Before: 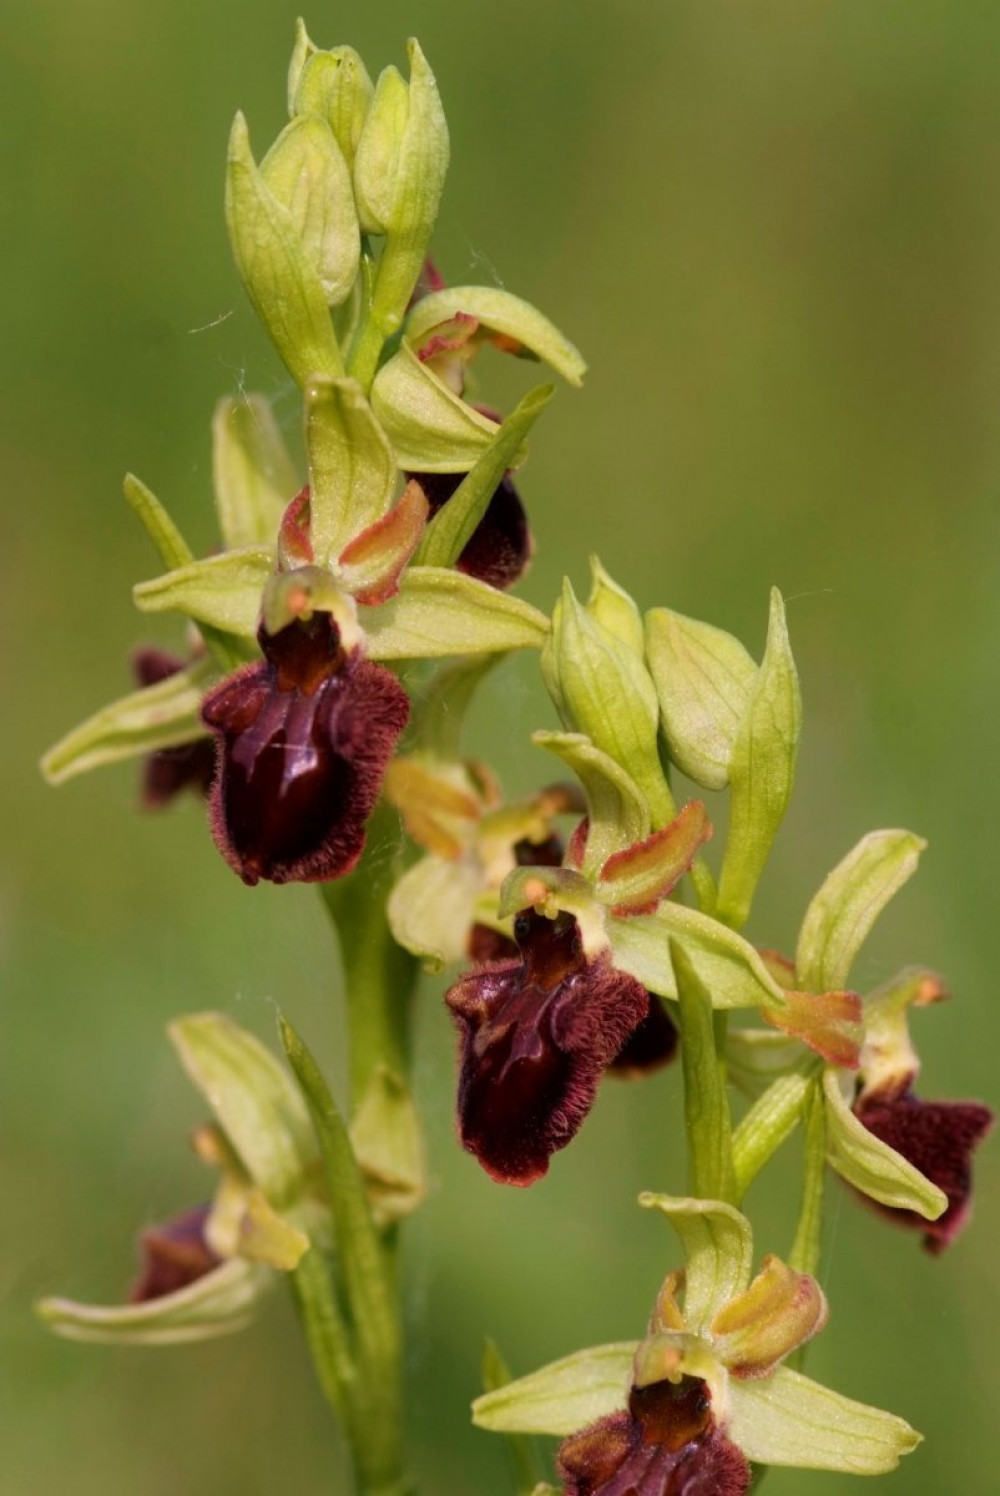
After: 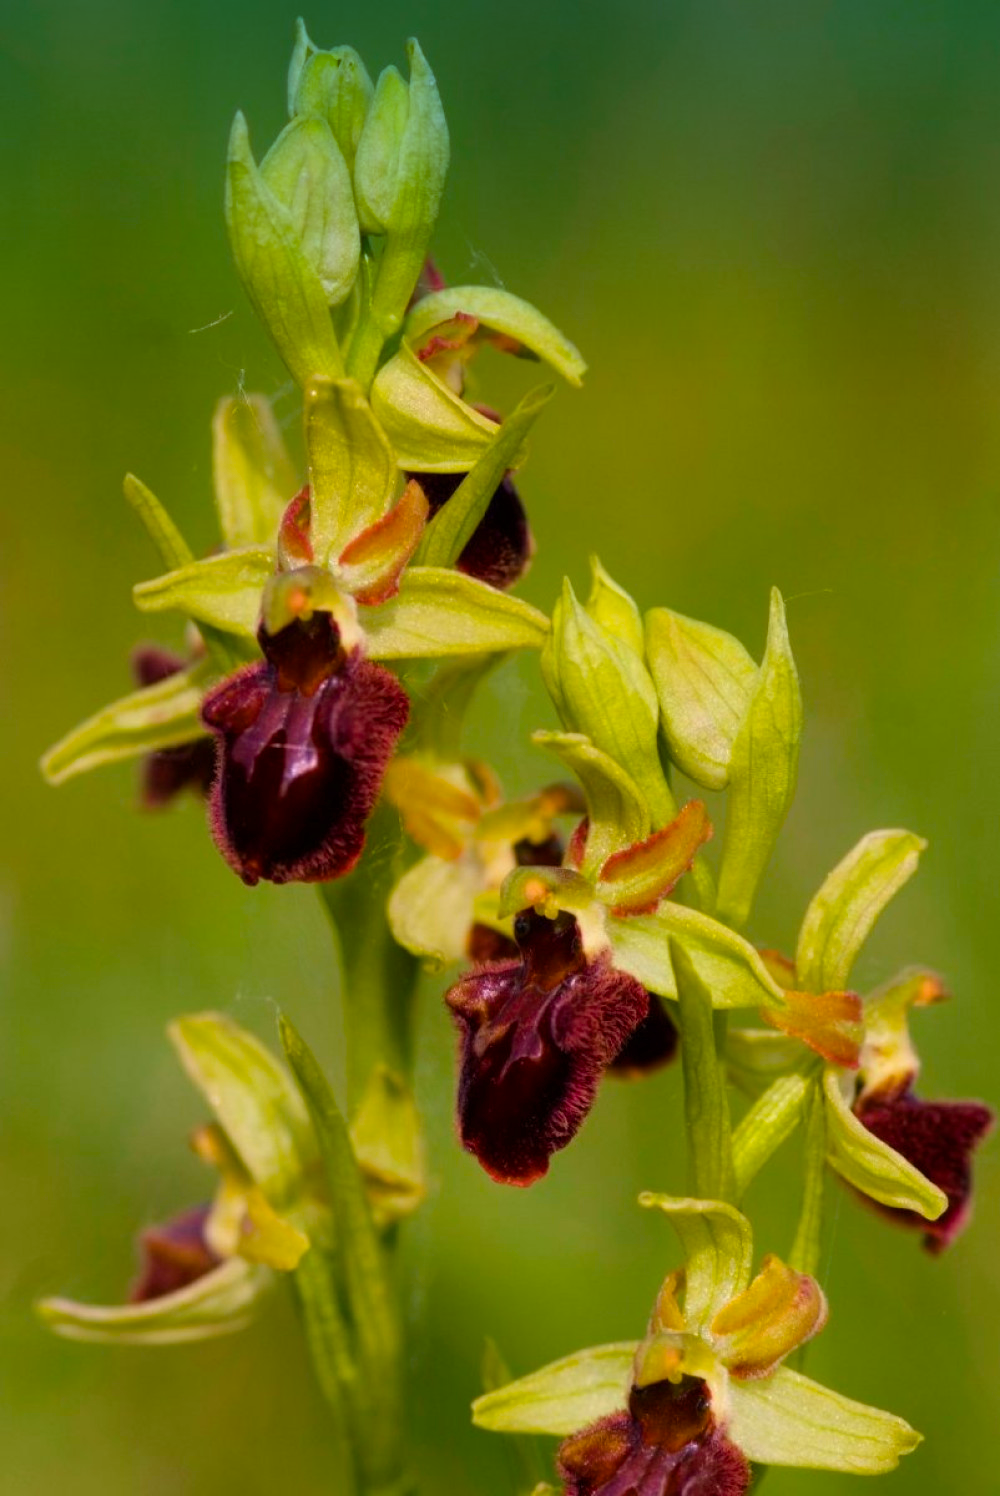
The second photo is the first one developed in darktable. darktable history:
graduated density: density 2.02 EV, hardness 44%, rotation 0.374°, offset 8.21, hue 208.8°, saturation 97%
color balance rgb: perceptual saturation grading › global saturation 25%, global vibrance 20%
